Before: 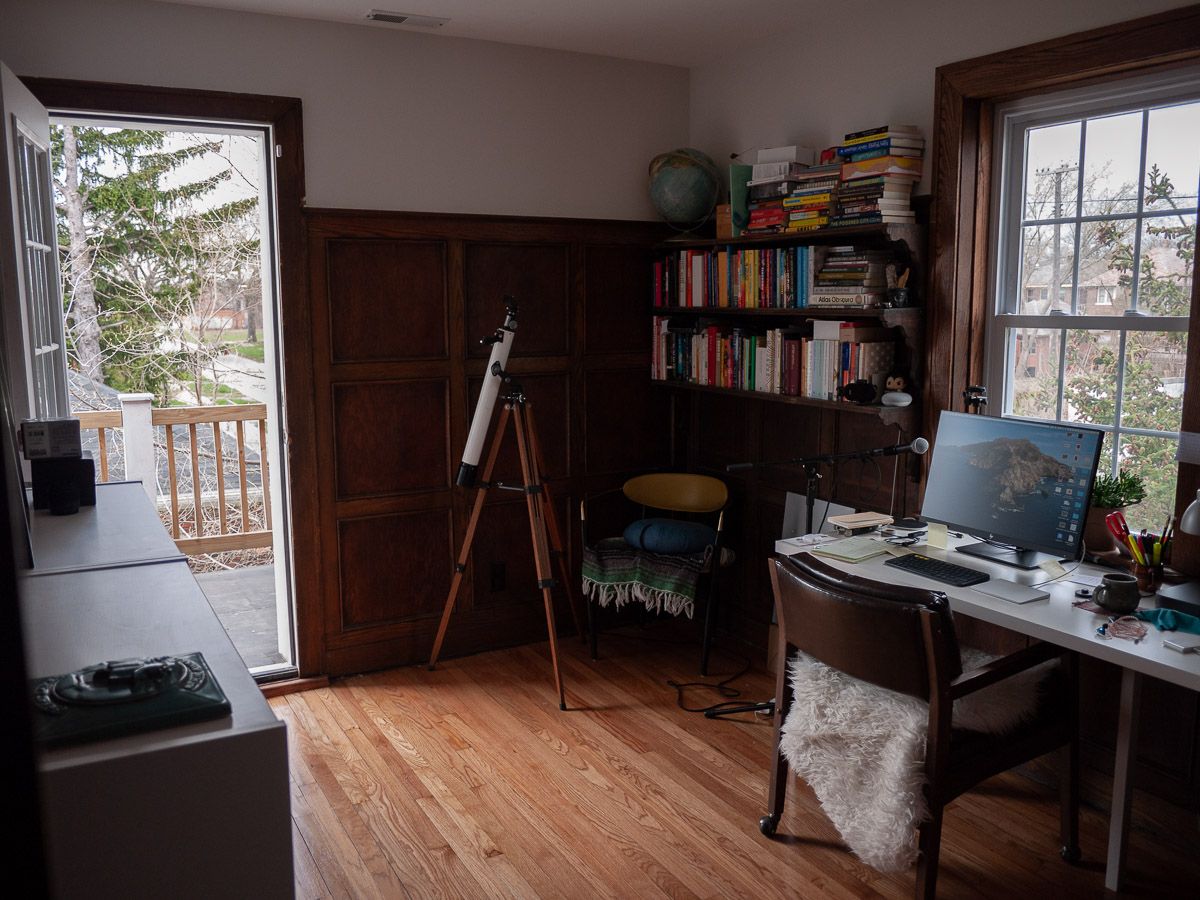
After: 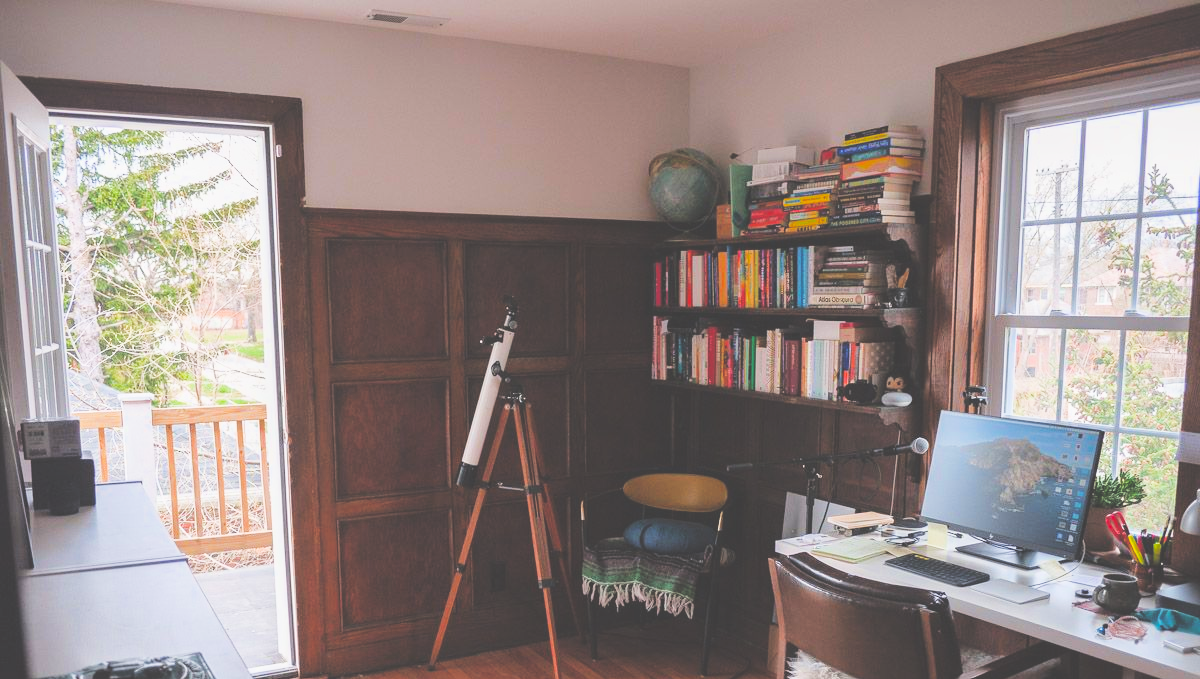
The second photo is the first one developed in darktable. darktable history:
crop: bottom 24.515%
exposure: black level correction -0.024, exposure 1.395 EV, compensate highlight preservation false
color balance rgb: perceptual saturation grading › global saturation 41.375%, perceptual brilliance grading › mid-tones 10.724%, perceptual brilliance grading › shadows 14.192%, global vibrance 9.36%
filmic rgb: black relative exposure -7.49 EV, white relative exposure 4.99 EV, threshold 5.99 EV, hardness 3.31, contrast 1.296, enable highlight reconstruction true
